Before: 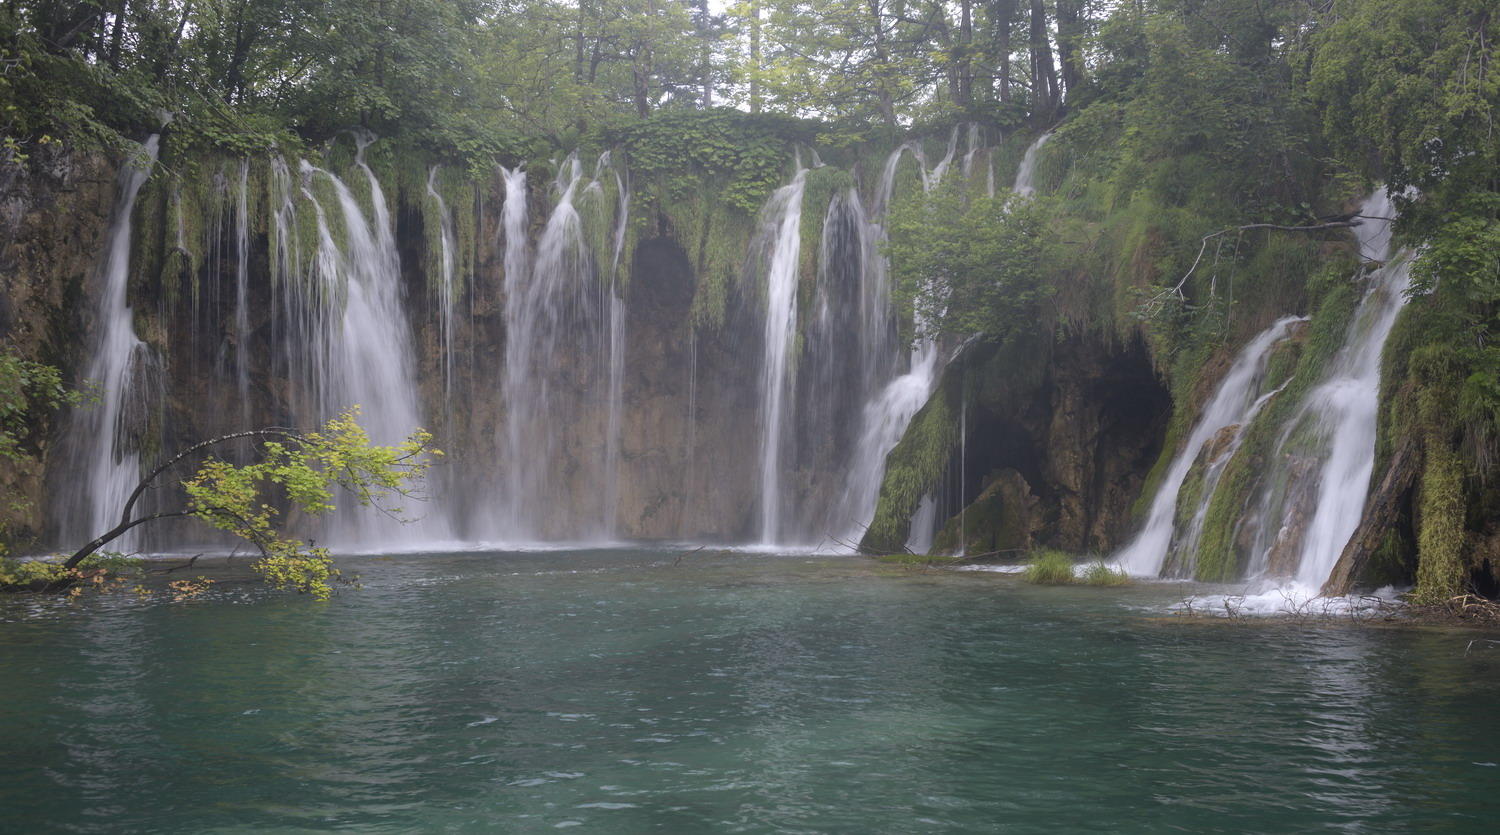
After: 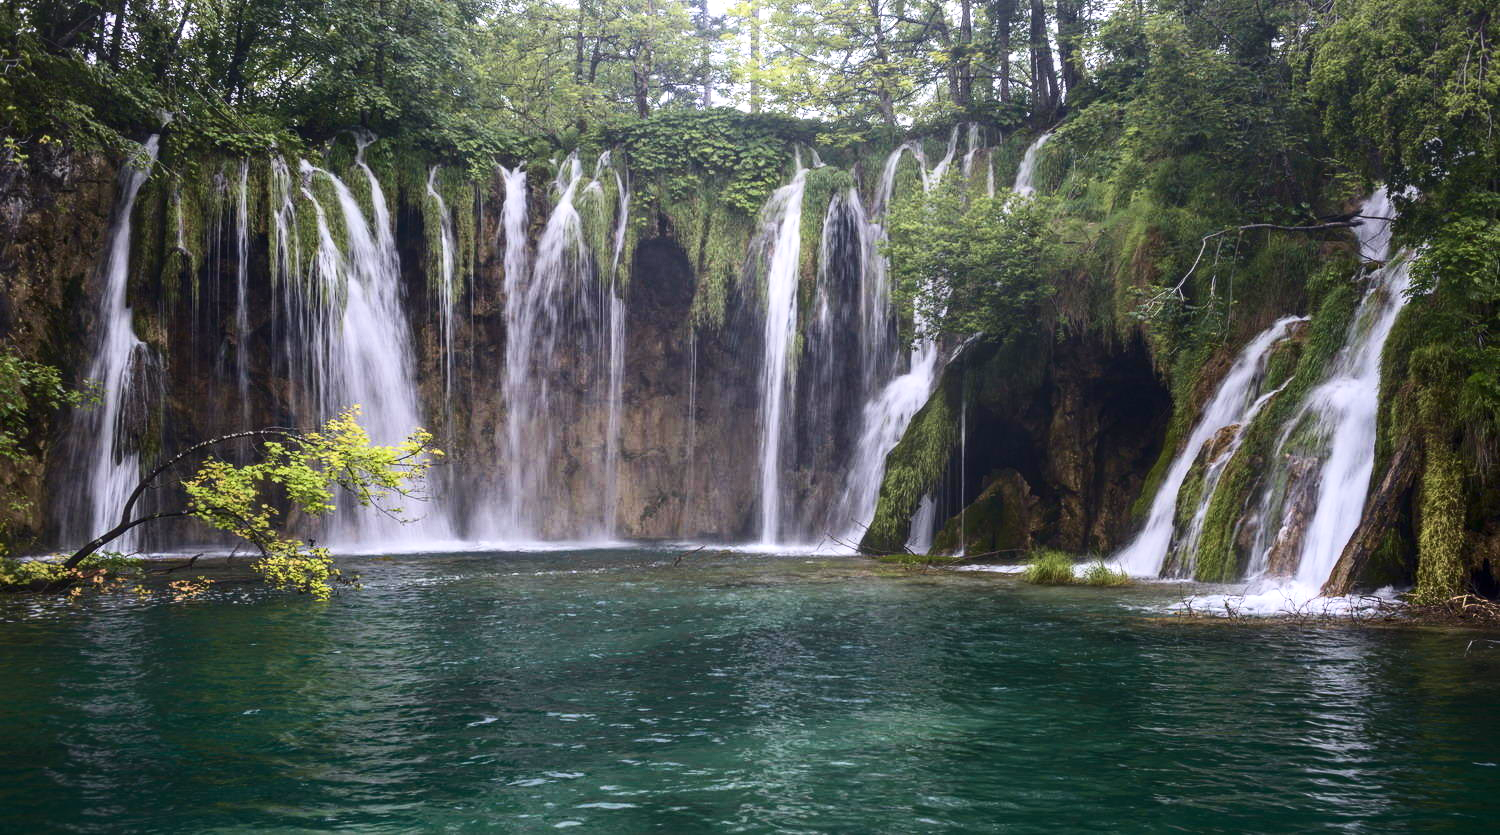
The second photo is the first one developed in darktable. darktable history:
contrast brightness saturation: contrast 0.4, brightness 0.1, saturation 0.21
velvia: on, module defaults
haze removal: adaptive false
local contrast: on, module defaults
